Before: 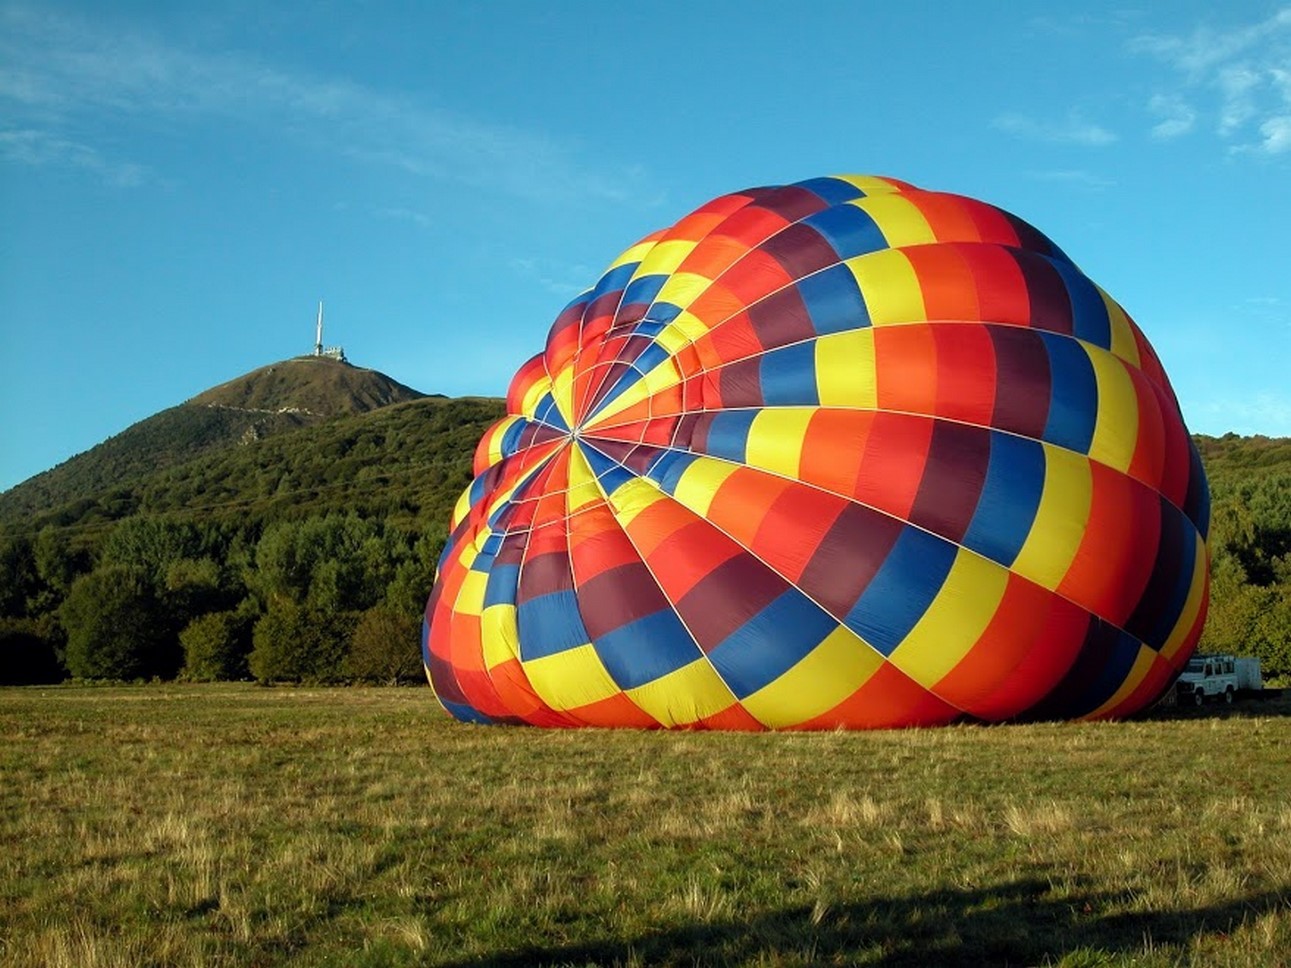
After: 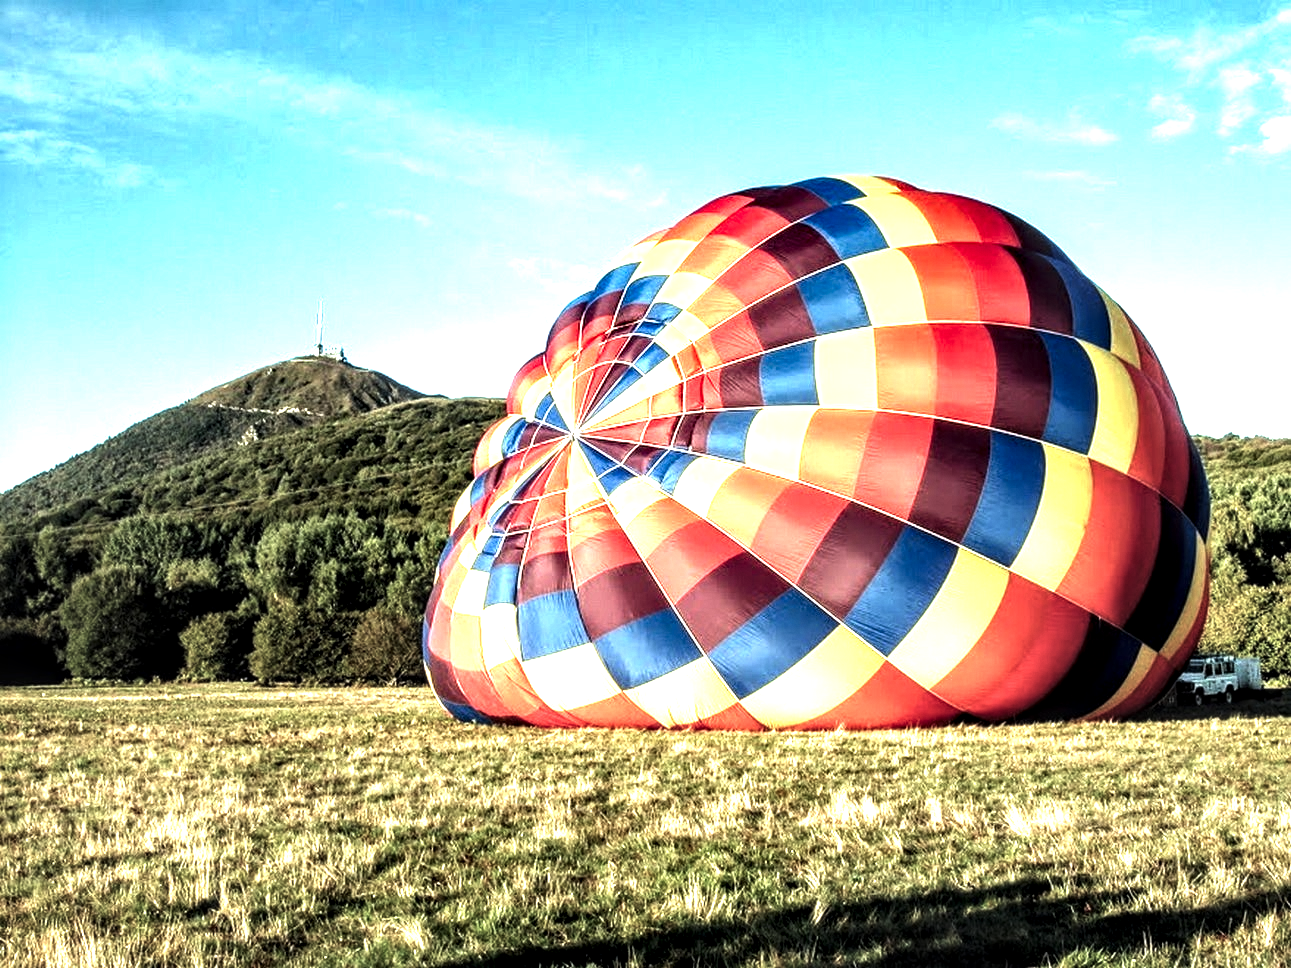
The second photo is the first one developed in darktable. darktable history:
exposure: black level correction -0.024, exposure 1.396 EV, compensate exposure bias true, compensate highlight preservation false
local contrast: highlights 108%, shadows 45%, detail 291%
